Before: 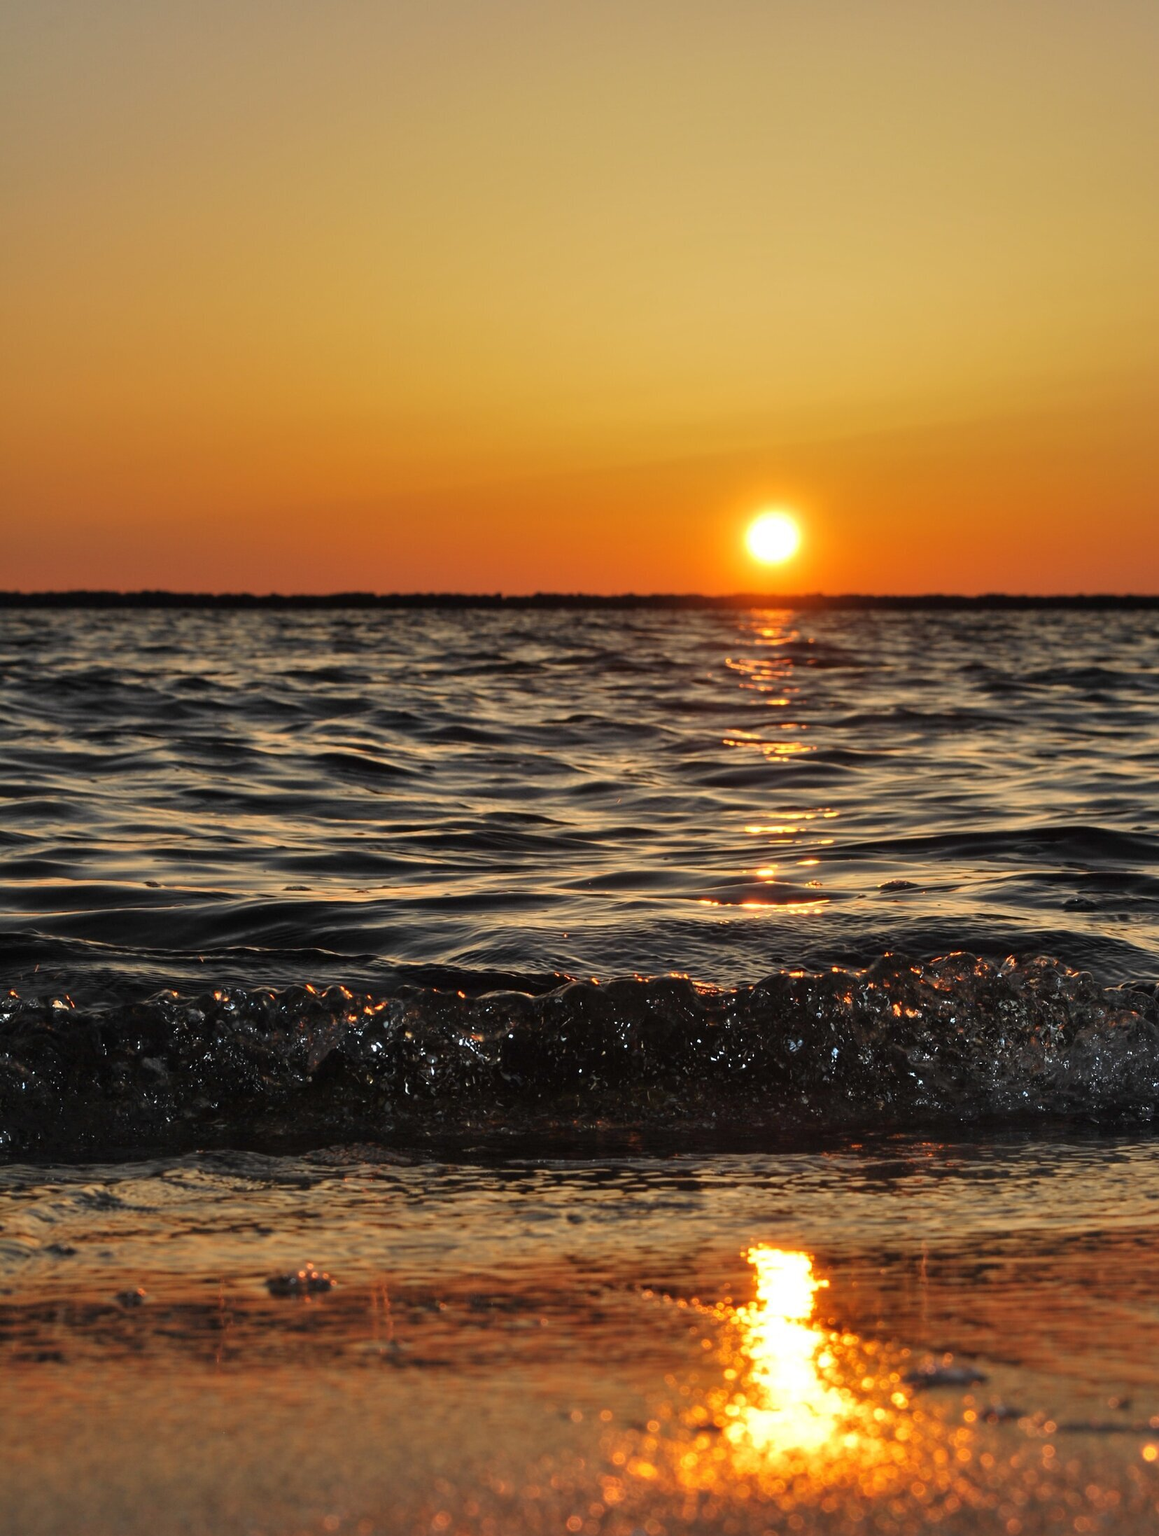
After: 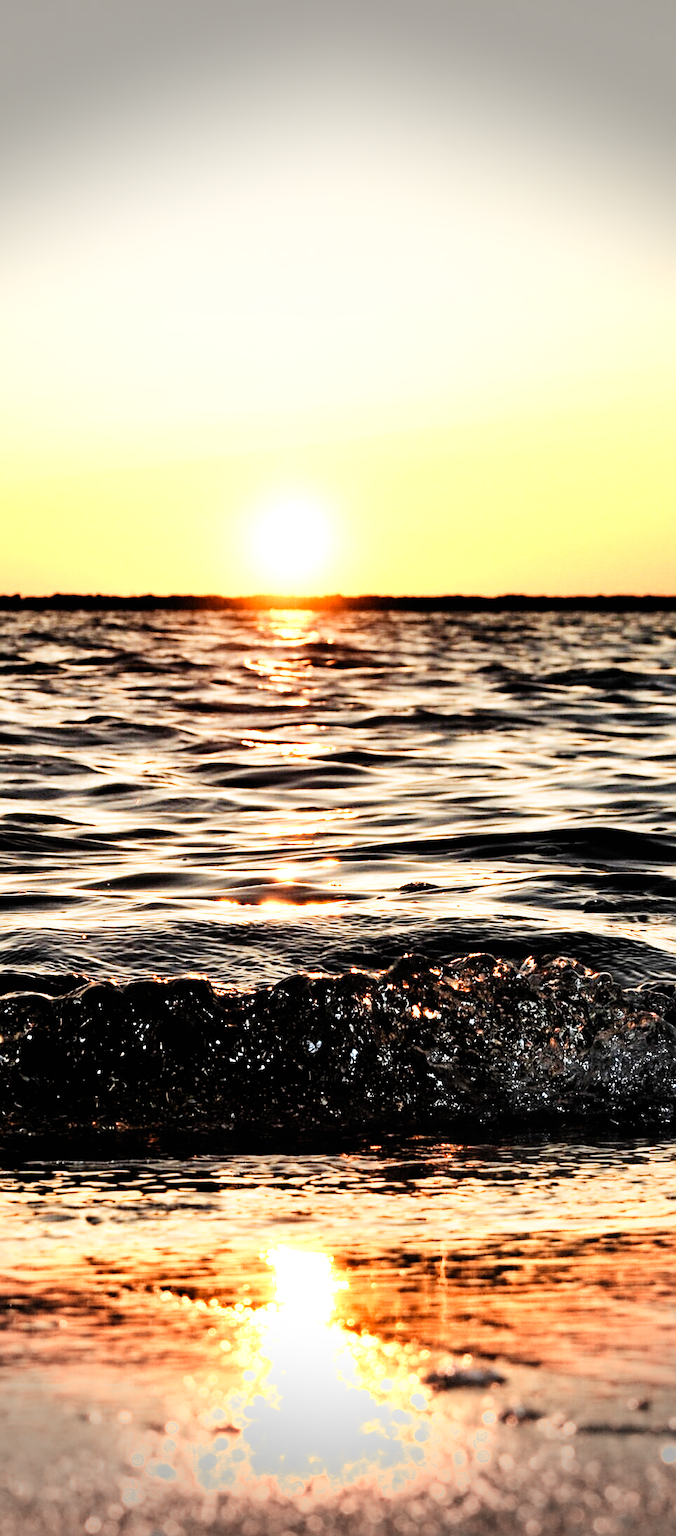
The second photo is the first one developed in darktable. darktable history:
exposure: black level correction 0, exposure 1.099 EV, compensate highlight preservation false
shadows and highlights: shadows 25.33, highlights -25.82
crop: left 41.566%
filmic rgb: black relative exposure -4.98 EV, white relative exposure 3.95 EV, hardness 2.89, contrast 1.389, add noise in highlights 0.001, preserve chrominance no, color science v3 (2019), use custom middle-gray values true, contrast in highlights soft
color zones: curves: ch0 [(0.018, 0.548) (0.197, 0.654) (0.425, 0.447) (0.605, 0.658) (0.732, 0.579)]; ch1 [(0.105, 0.531) (0.224, 0.531) (0.386, 0.39) (0.618, 0.456) (0.732, 0.456) (0.956, 0.421)]; ch2 [(0.039, 0.583) (0.215, 0.465) (0.399, 0.544) (0.465, 0.548) (0.614, 0.447) (0.724, 0.43) (0.882, 0.623) (0.956, 0.632)]
tone equalizer: -8 EV -0.416 EV, -7 EV -0.421 EV, -6 EV -0.368 EV, -5 EV -0.226 EV, -3 EV 0.229 EV, -2 EV 0.324 EV, -1 EV 0.401 EV, +0 EV 0.442 EV, edges refinement/feathering 500, mask exposure compensation -1.57 EV, preserve details no
vignetting: fall-off start 90.79%, fall-off radius 38.42%, brightness -0.575, width/height ratio 1.213, shape 1.3, dithering 8-bit output
sharpen: on, module defaults
